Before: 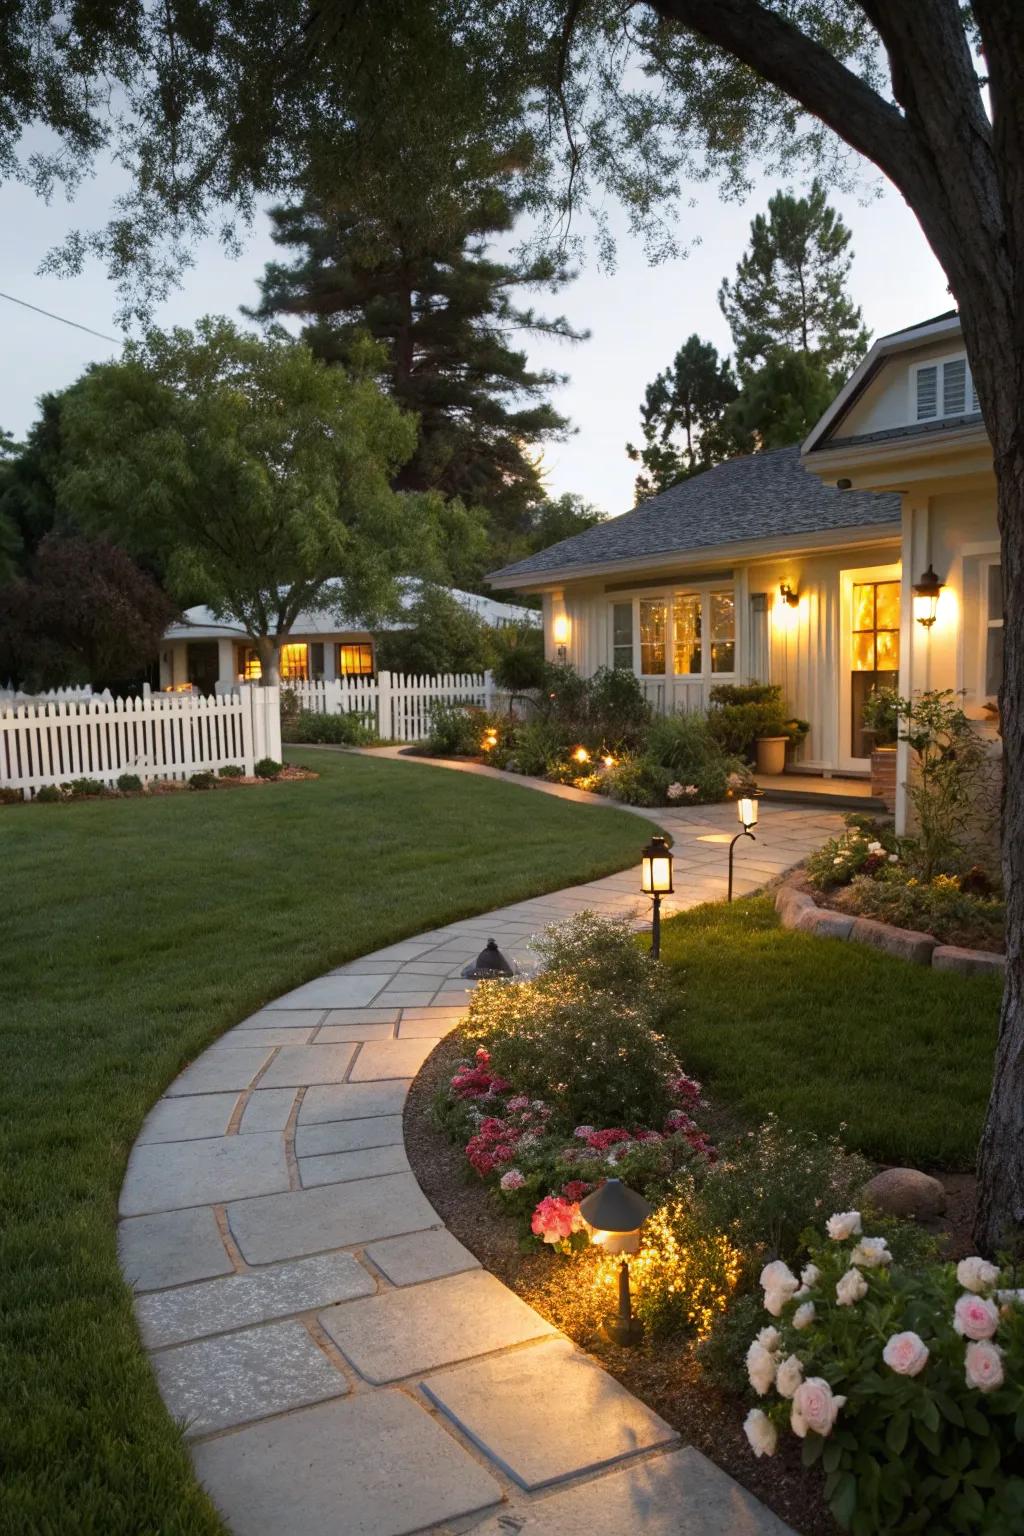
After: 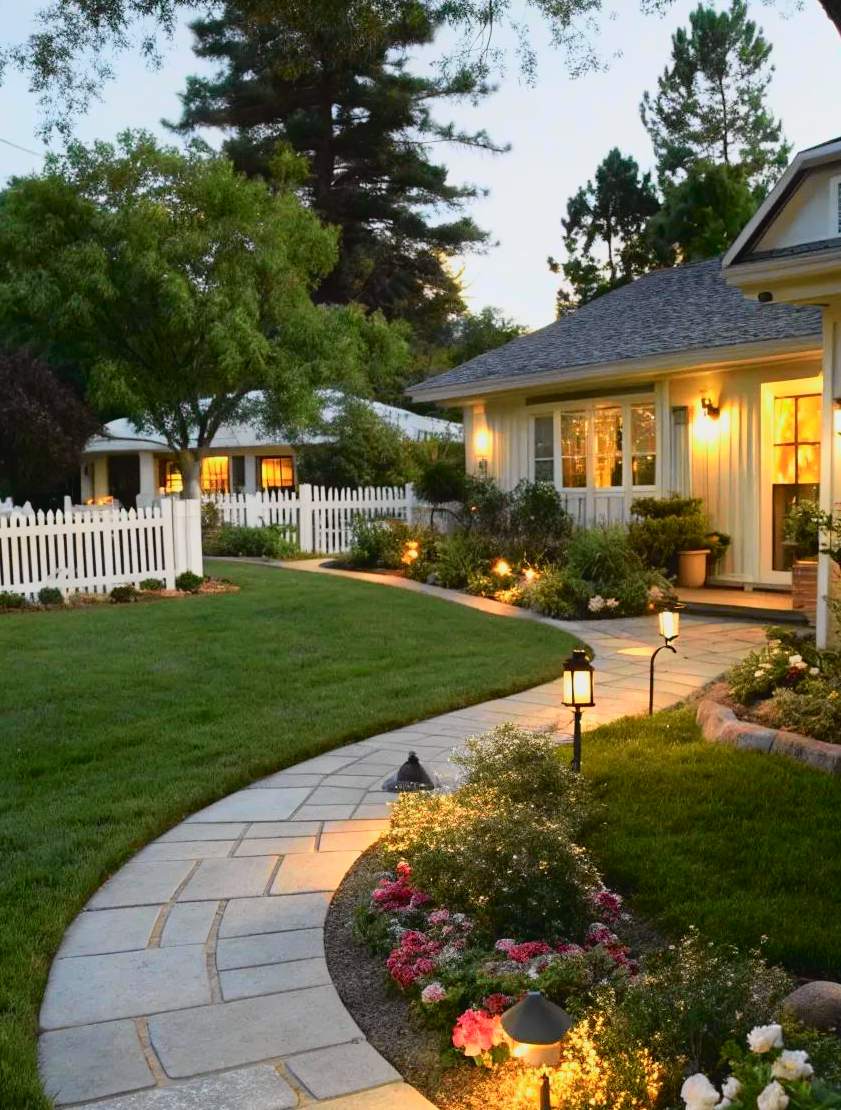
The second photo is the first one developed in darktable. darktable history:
crop: left 7.769%, top 12.223%, right 10.08%, bottom 15.482%
tone curve: curves: ch0 [(0, 0.022) (0.114, 0.088) (0.282, 0.316) (0.446, 0.511) (0.613, 0.693) (0.786, 0.843) (0.999, 0.949)]; ch1 [(0, 0) (0.395, 0.343) (0.463, 0.427) (0.486, 0.474) (0.503, 0.5) (0.535, 0.522) (0.555, 0.566) (0.594, 0.614) (0.755, 0.793) (1, 1)]; ch2 [(0, 0) (0.369, 0.388) (0.449, 0.431) (0.501, 0.5) (0.528, 0.517) (0.561, 0.59) (0.612, 0.646) (0.697, 0.721) (1, 1)], color space Lab, independent channels, preserve colors none
